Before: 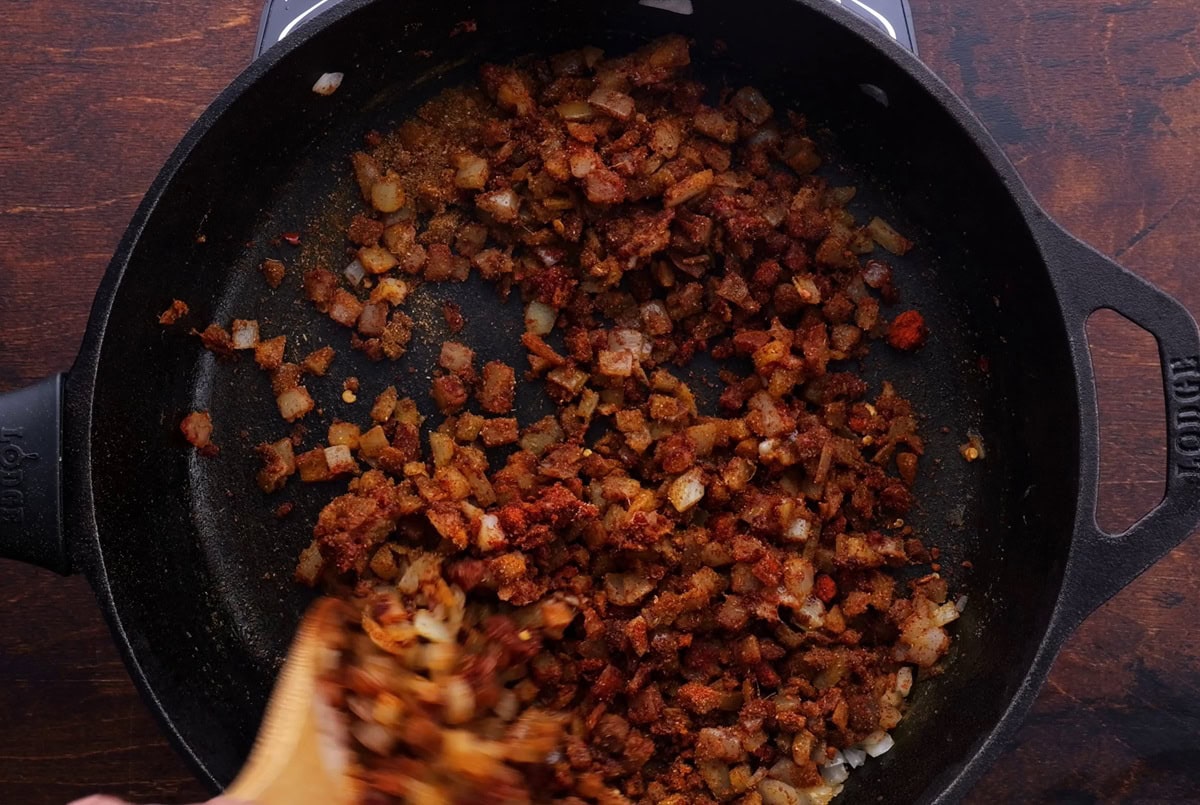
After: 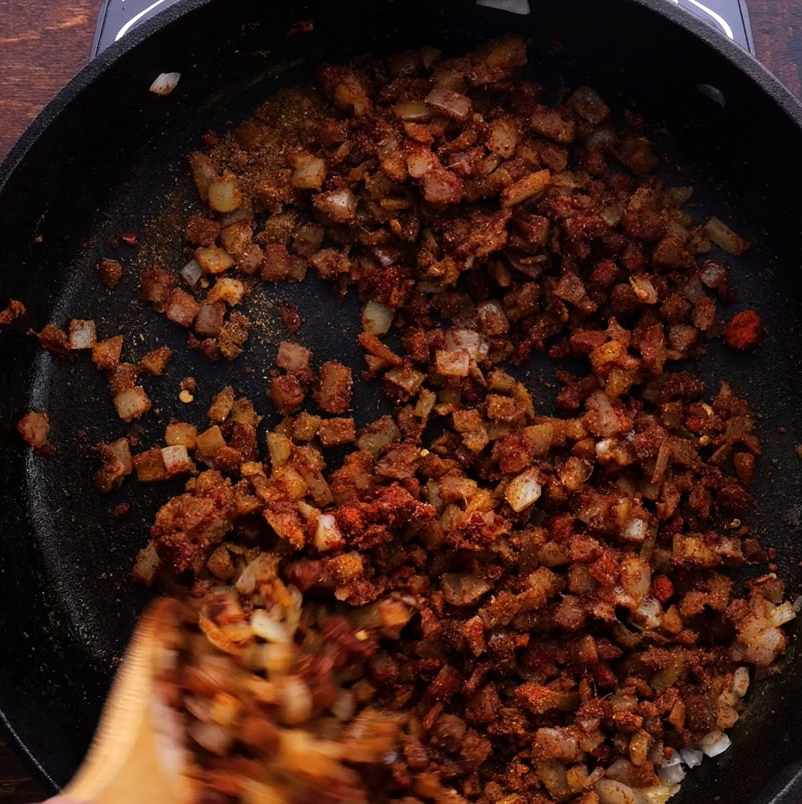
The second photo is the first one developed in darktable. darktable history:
crop and rotate: left 13.591%, right 19.504%
tone equalizer: -8 EV -0.396 EV, -7 EV -0.371 EV, -6 EV -0.369 EV, -5 EV -0.218 EV, -3 EV 0.23 EV, -2 EV 0.32 EV, -1 EV 0.413 EV, +0 EV 0.408 EV
exposure: exposure -0.153 EV, compensate highlight preservation false
